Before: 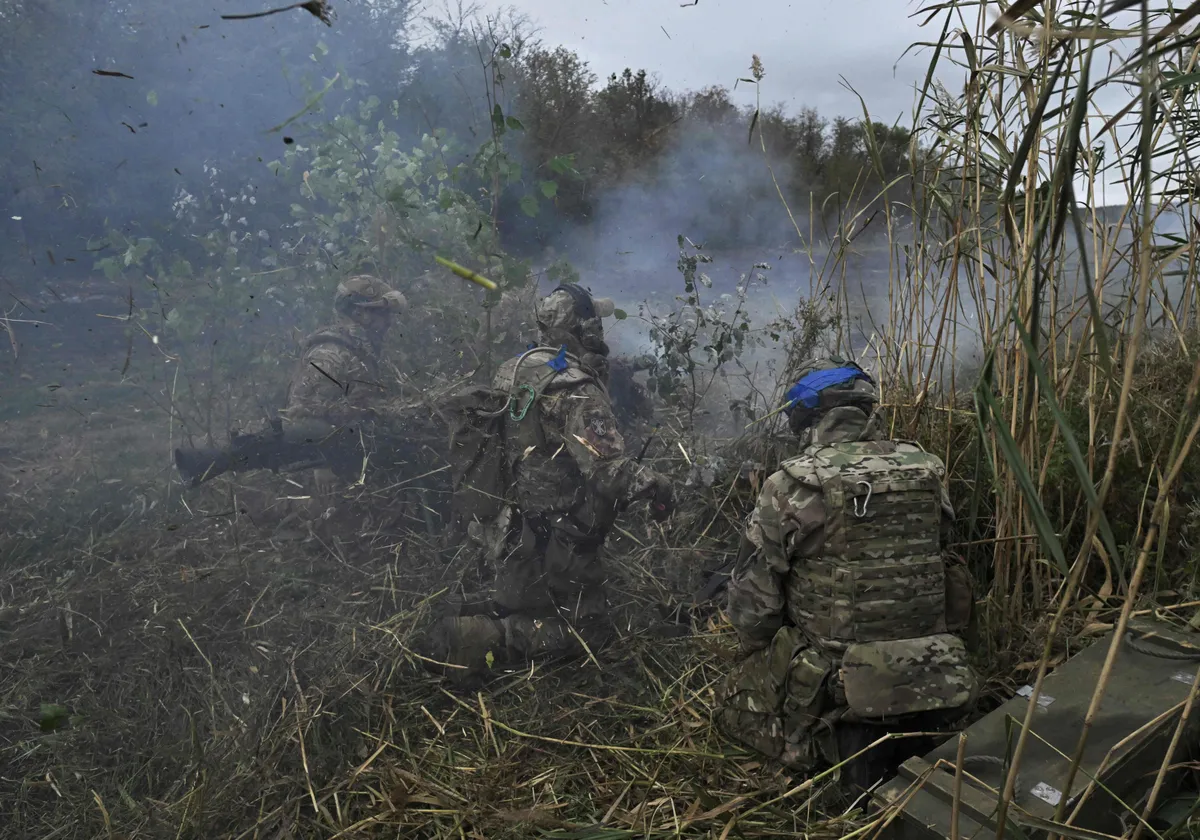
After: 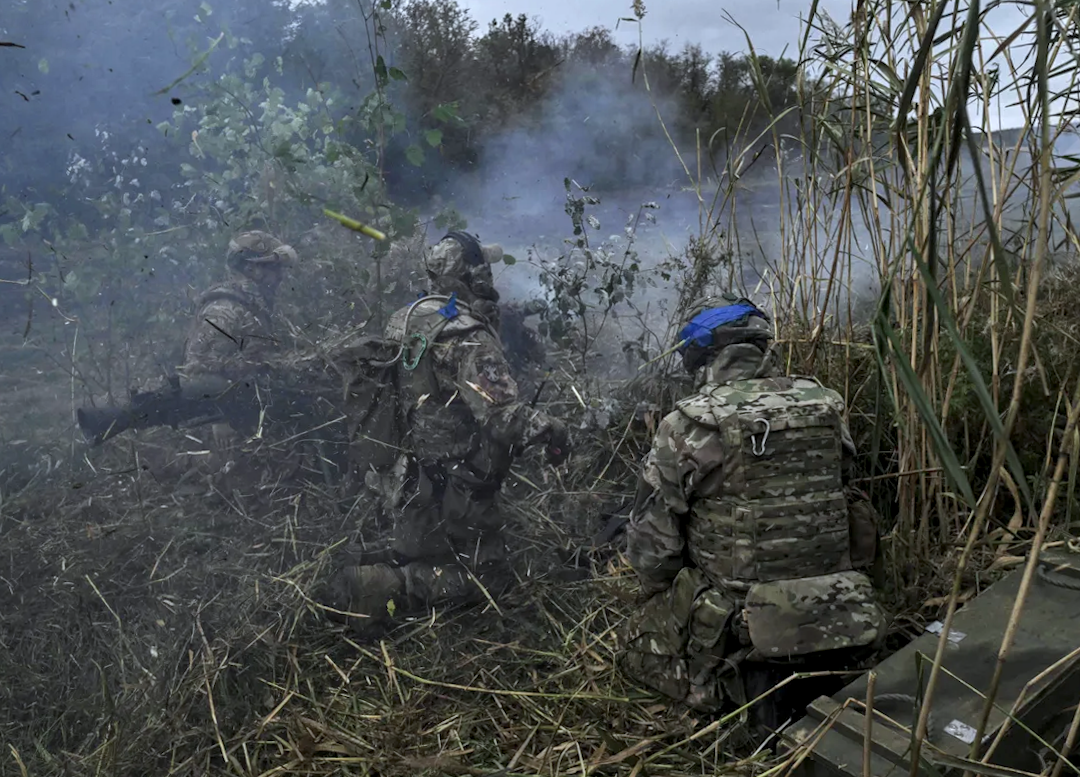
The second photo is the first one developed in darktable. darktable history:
crop and rotate: angle 1.96°, left 5.673%, top 5.673%
local contrast: detail 130%
rotate and perspective: lens shift (horizontal) -0.055, automatic cropping off
white balance: red 0.967, blue 1.049
